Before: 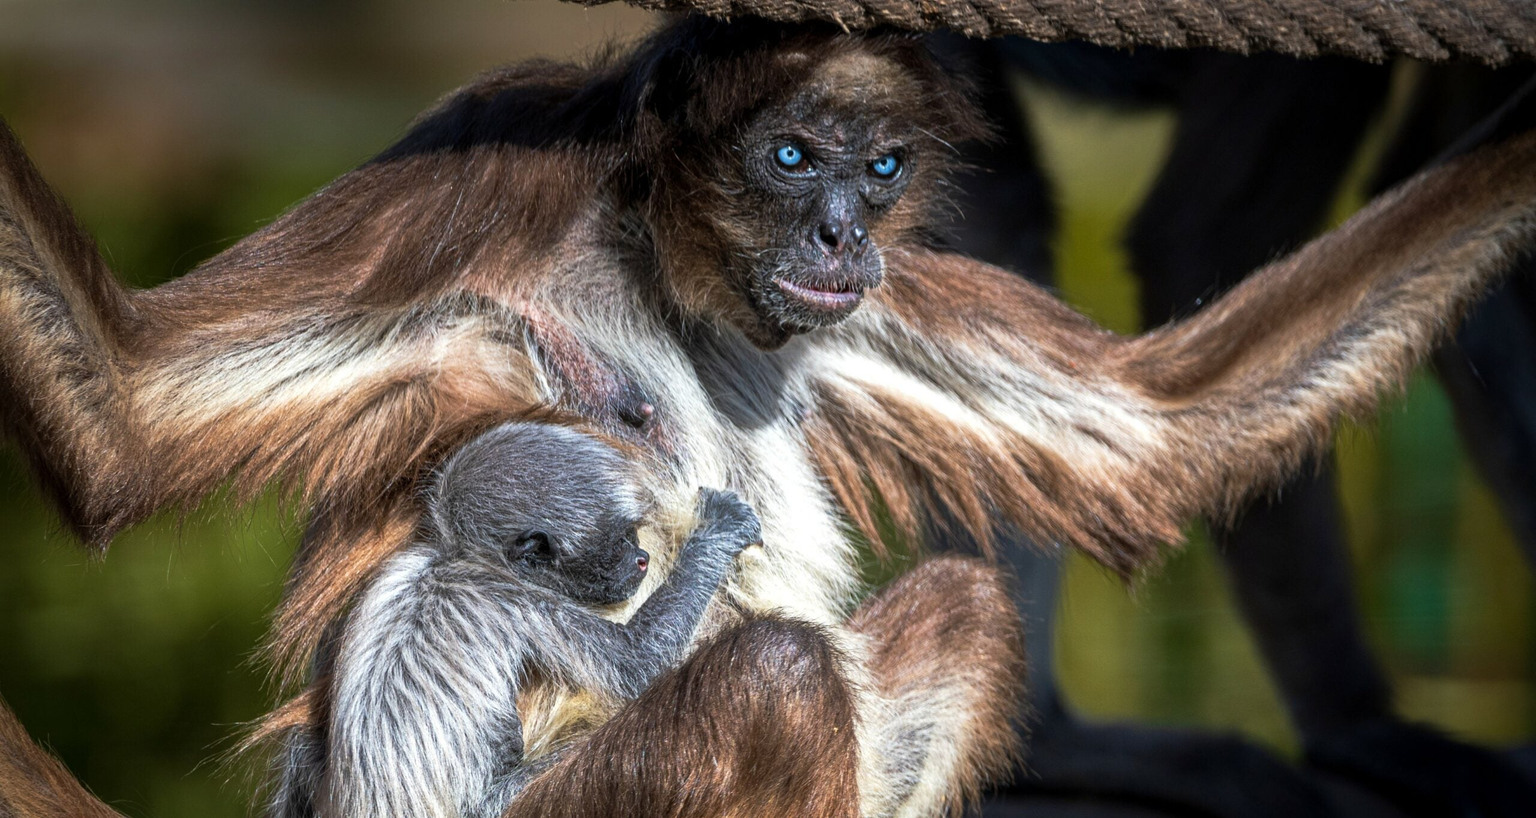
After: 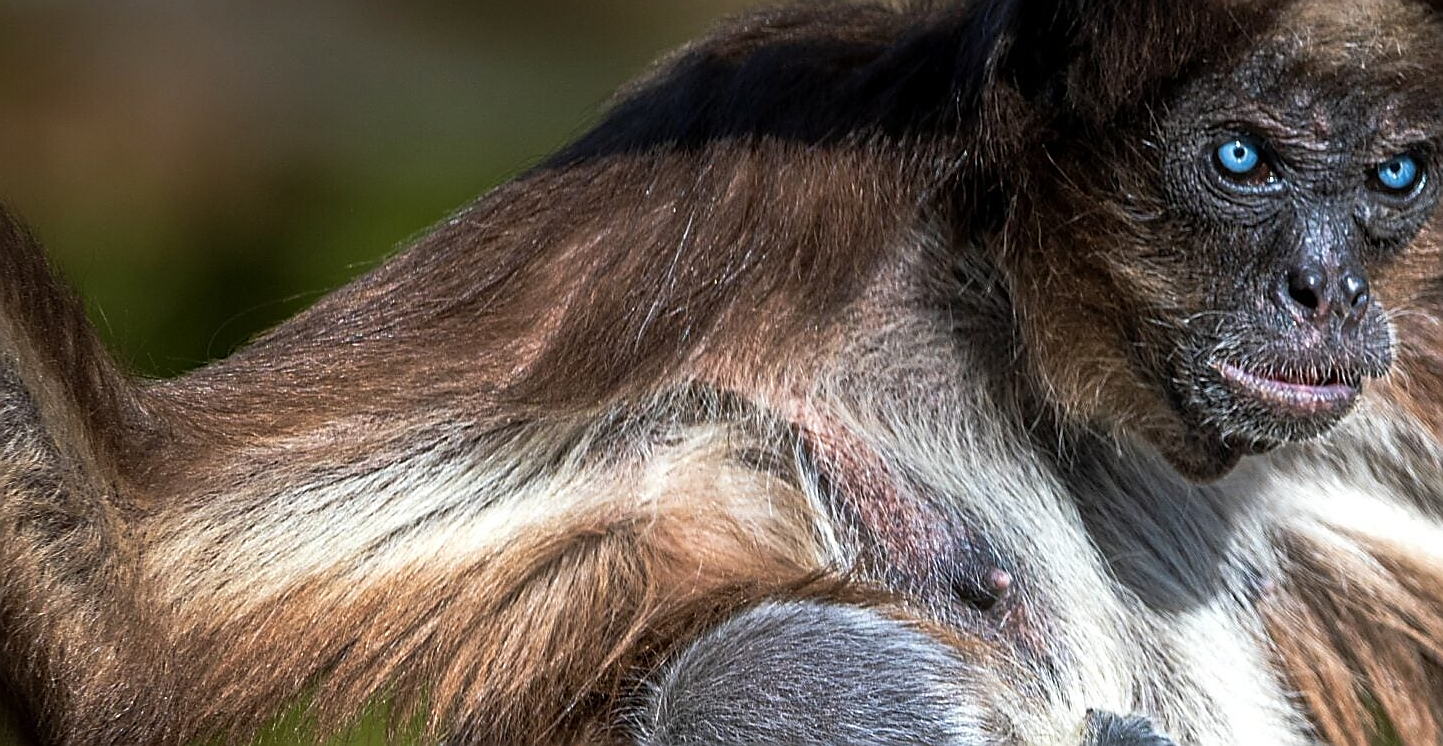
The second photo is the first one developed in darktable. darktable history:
sharpen: radius 1.365, amount 1.25, threshold 0.62
crop and rotate: left 3.067%, top 7.56%, right 40.563%, bottom 37.731%
